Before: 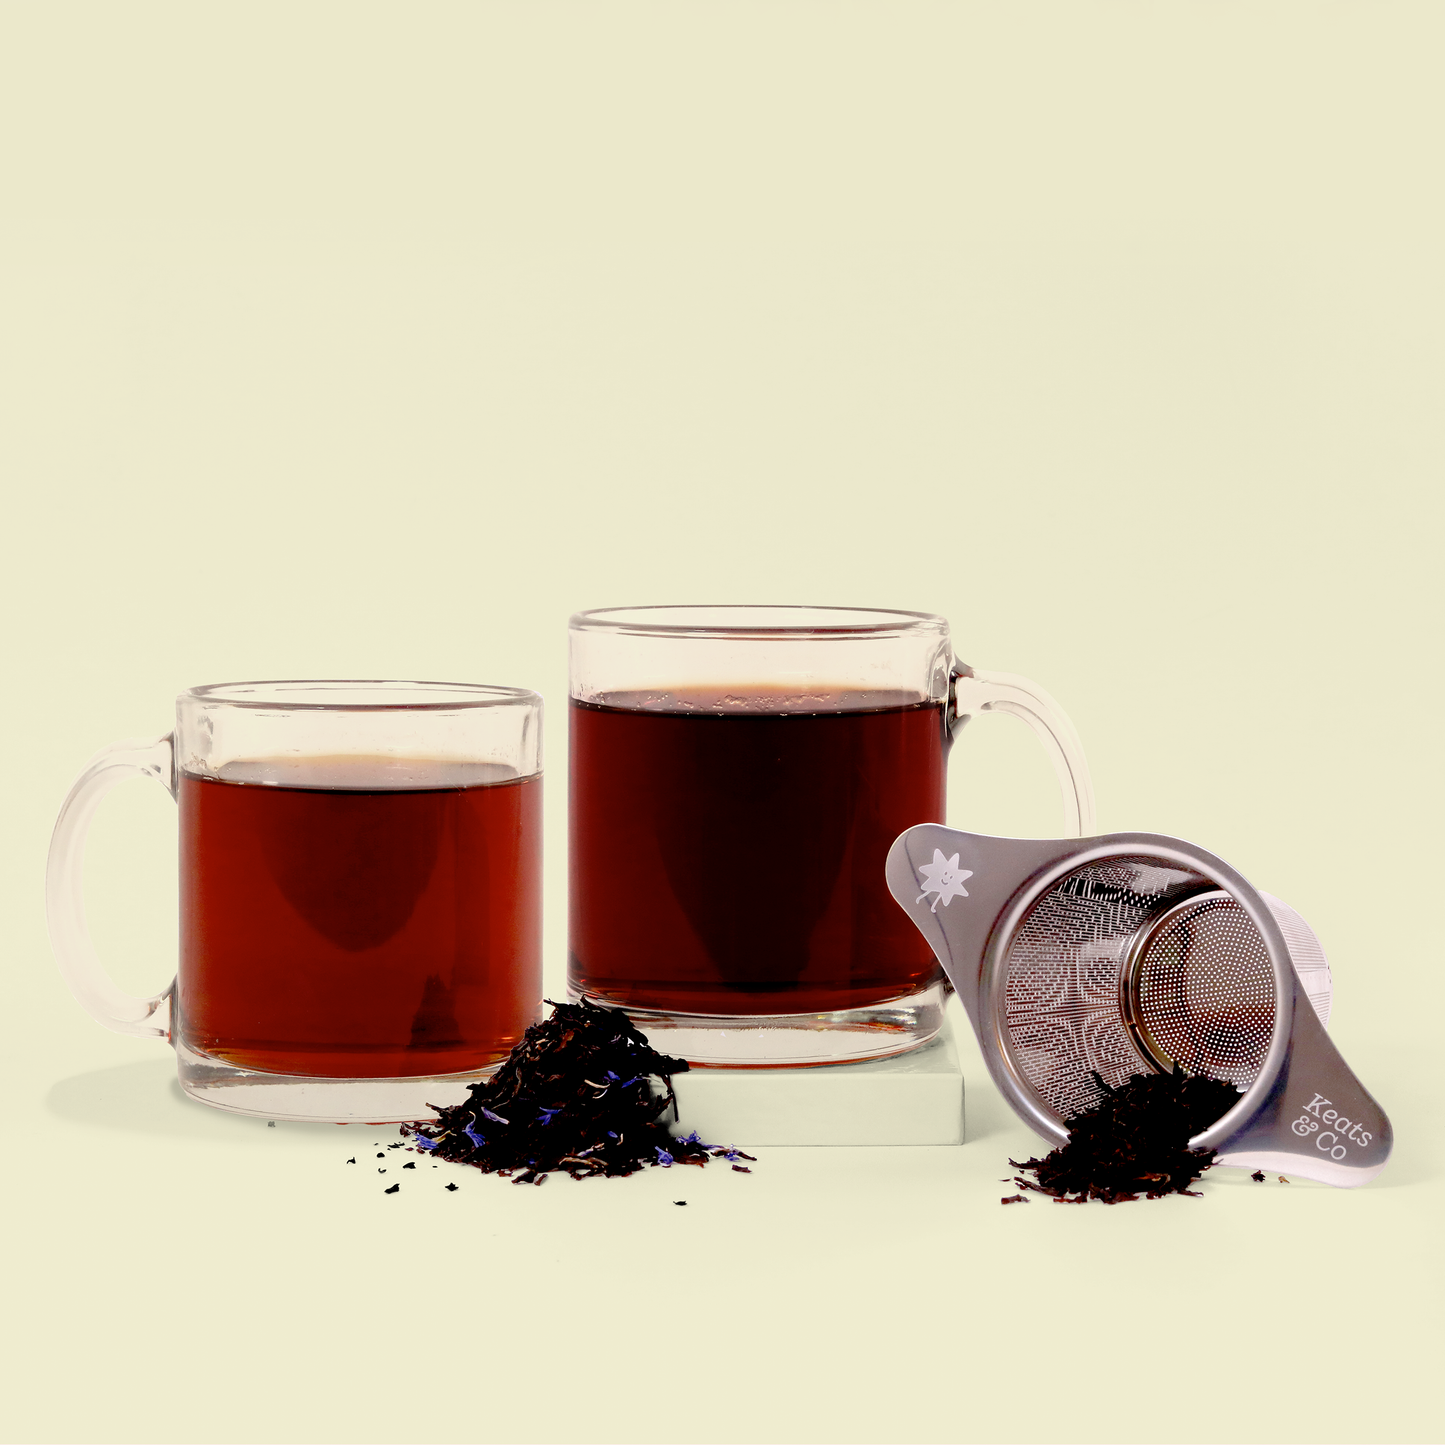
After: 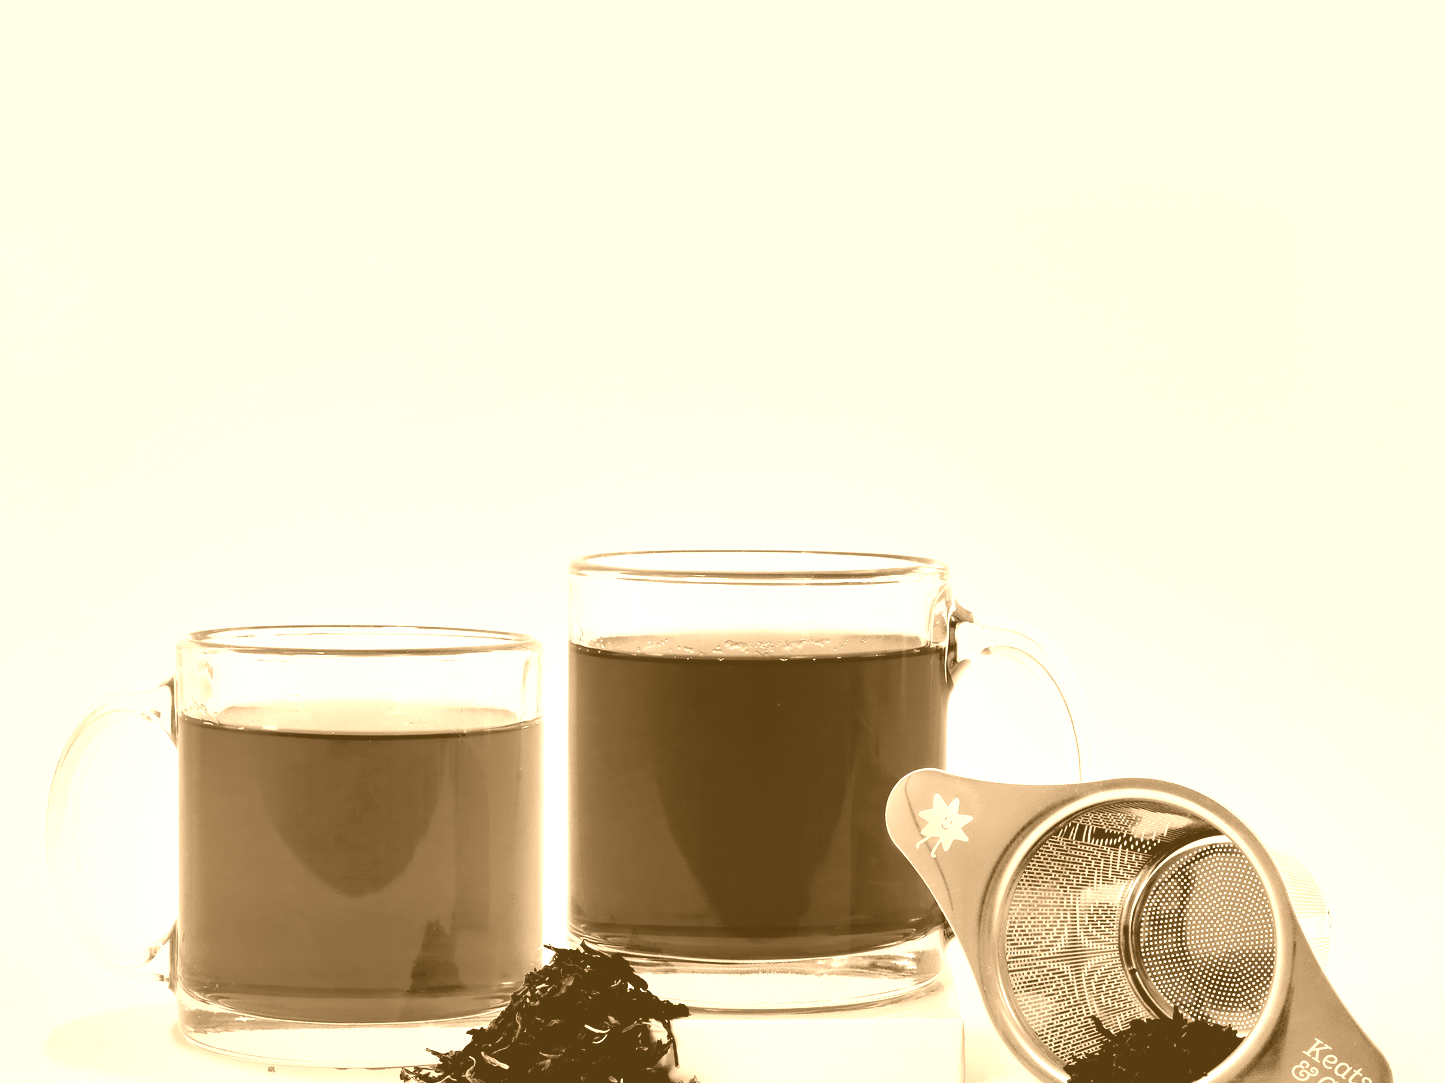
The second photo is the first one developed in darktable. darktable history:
colorize: hue 28.8°, source mix 100%
shadows and highlights: shadows 40, highlights -54, highlights color adjustment 46%, low approximation 0.01, soften with gaussian
crop: top 3.857%, bottom 21.132%
